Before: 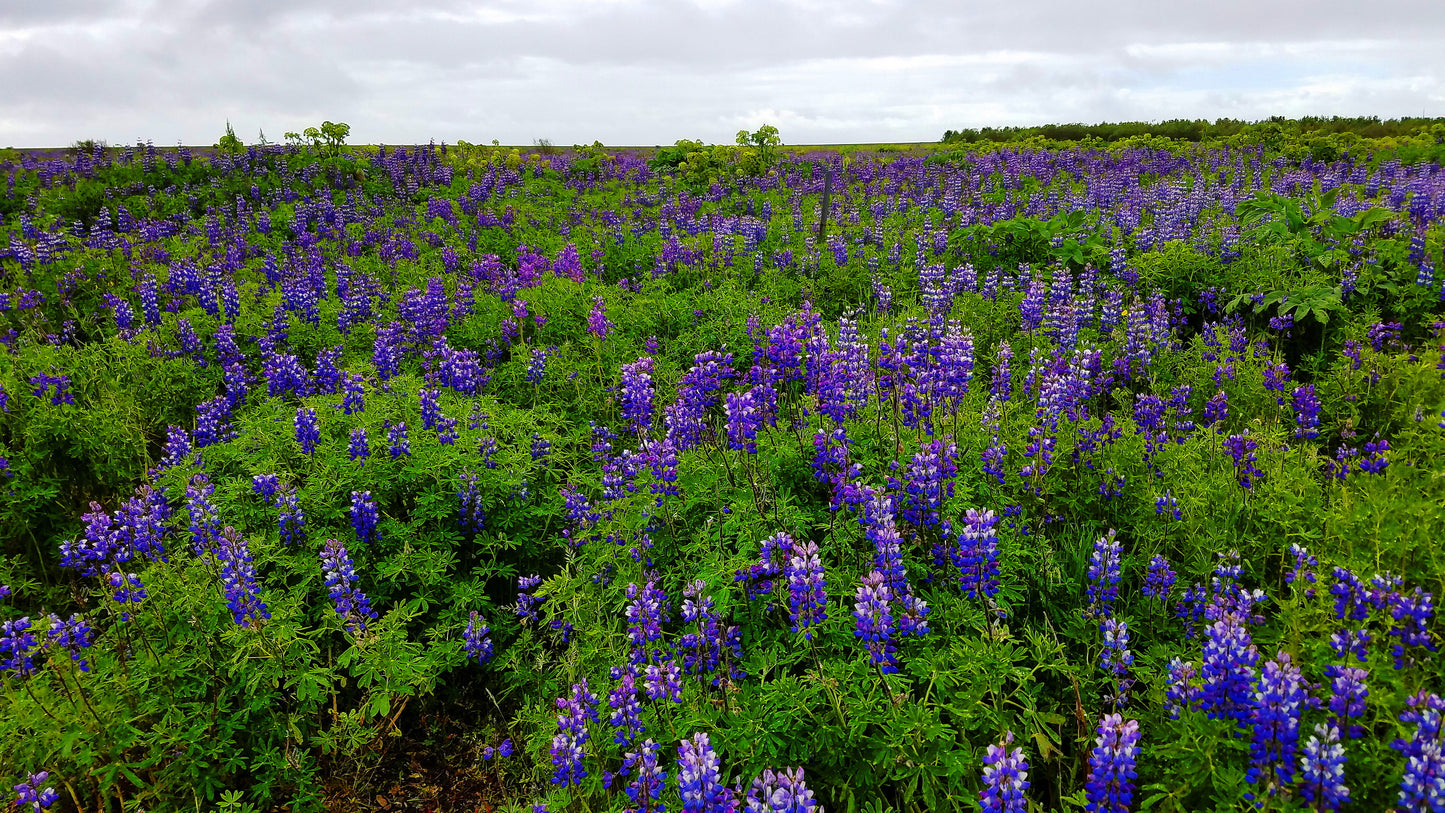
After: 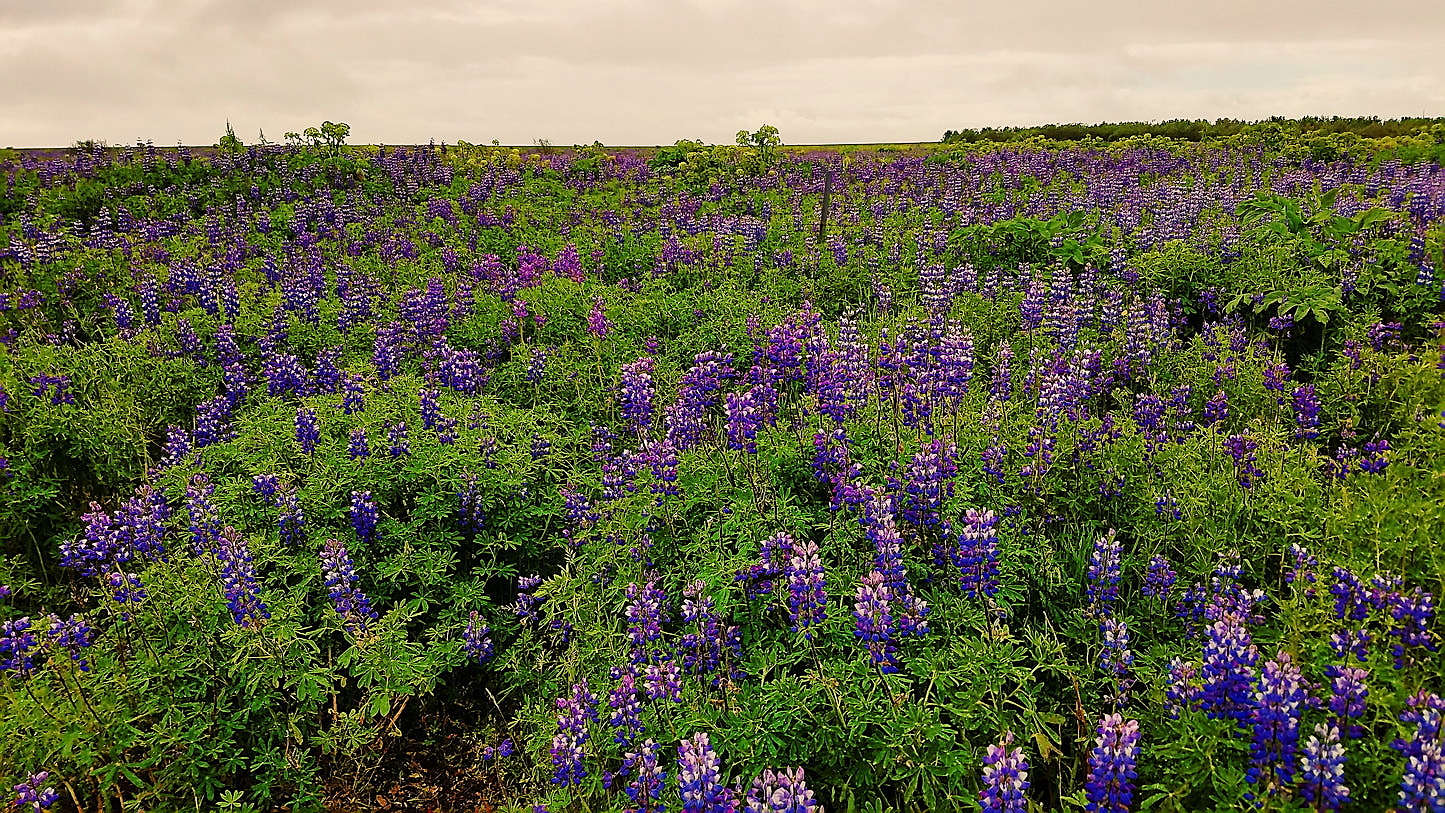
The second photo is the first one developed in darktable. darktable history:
sigmoid: contrast 1.22, skew 0.65
white balance: red 1.138, green 0.996, blue 0.812
sharpen: radius 1.4, amount 1.25, threshold 0.7
